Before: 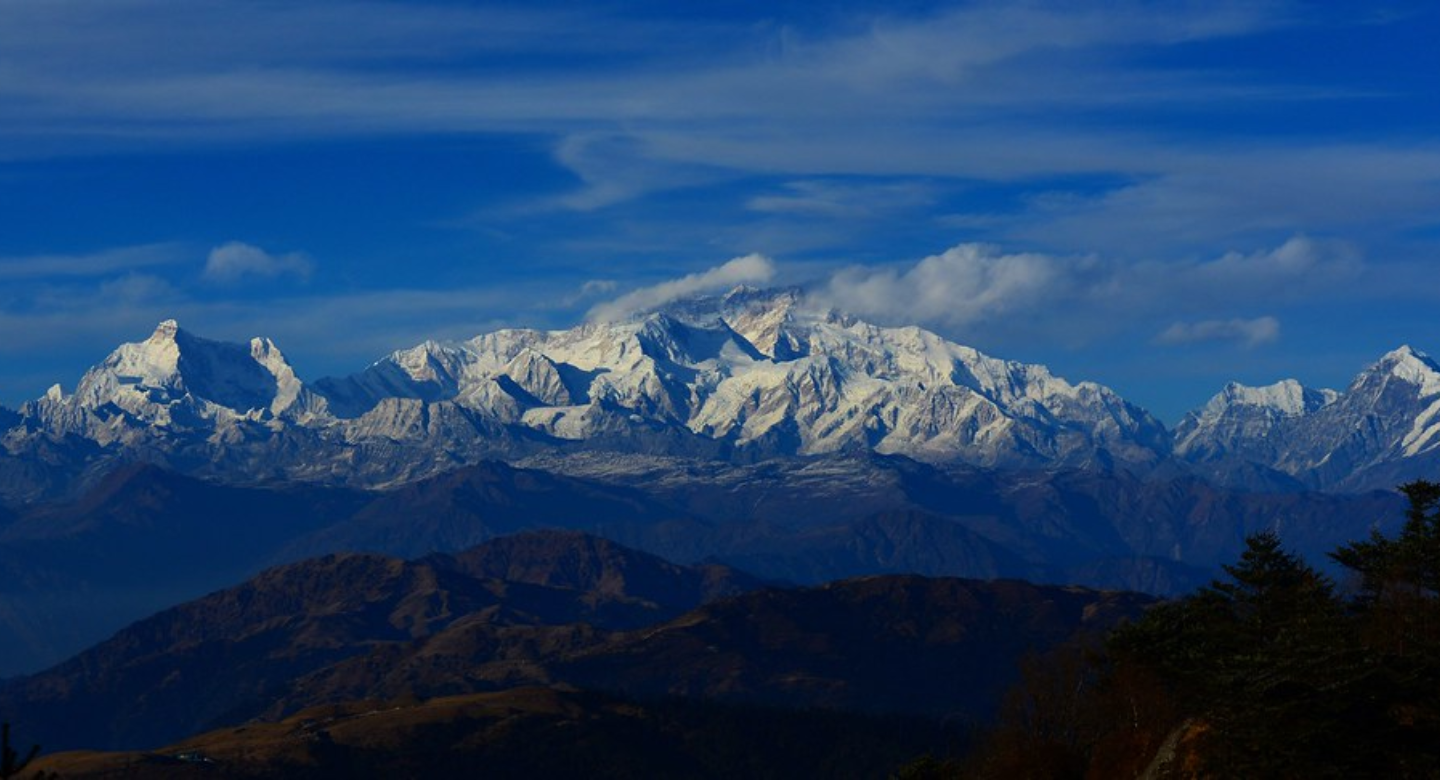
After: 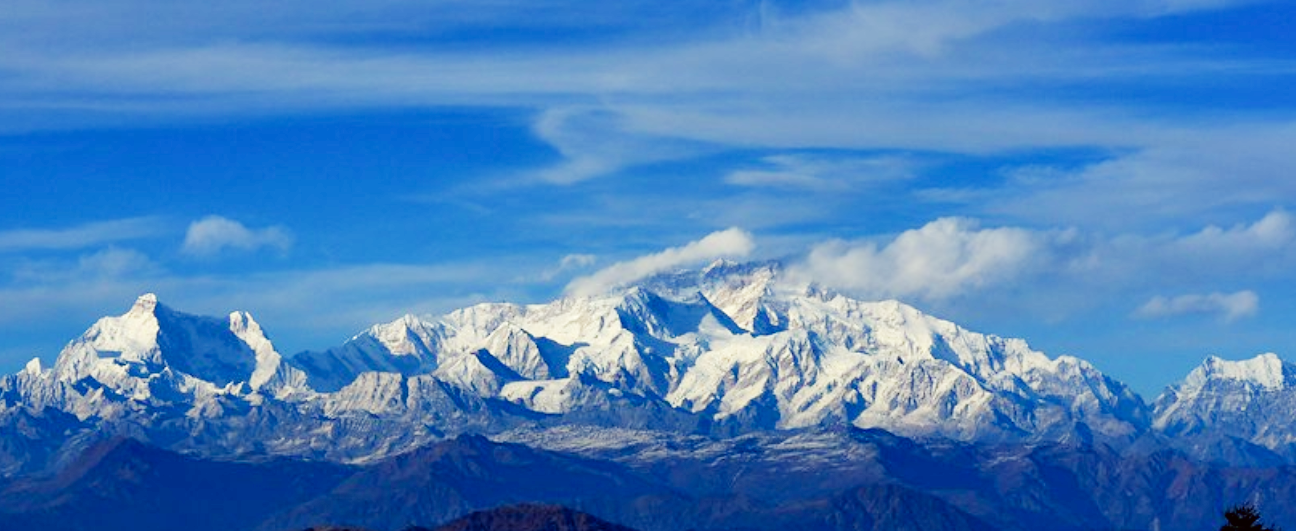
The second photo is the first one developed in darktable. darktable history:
exposure: black level correction 0.001, exposure 2 EV, compensate highlight preservation false
crop: left 1.509%, top 3.452%, right 7.696%, bottom 28.452%
filmic rgb: middle gray luminance 29%, black relative exposure -10.3 EV, white relative exposure 5.5 EV, threshold 6 EV, target black luminance 0%, hardness 3.95, latitude 2.04%, contrast 1.132, highlights saturation mix 5%, shadows ↔ highlights balance 15.11%, add noise in highlights 0, preserve chrominance no, color science v3 (2019), use custom middle-gray values true, iterations of high-quality reconstruction 0, contrast in highlights soft, enable highlight reconstruction true
color correction: highlights a* -0.95, highlights b* 4.5, shadows a* 3.55
shadows and highlights: shadows 35, highlights -35, soften with gaussian
